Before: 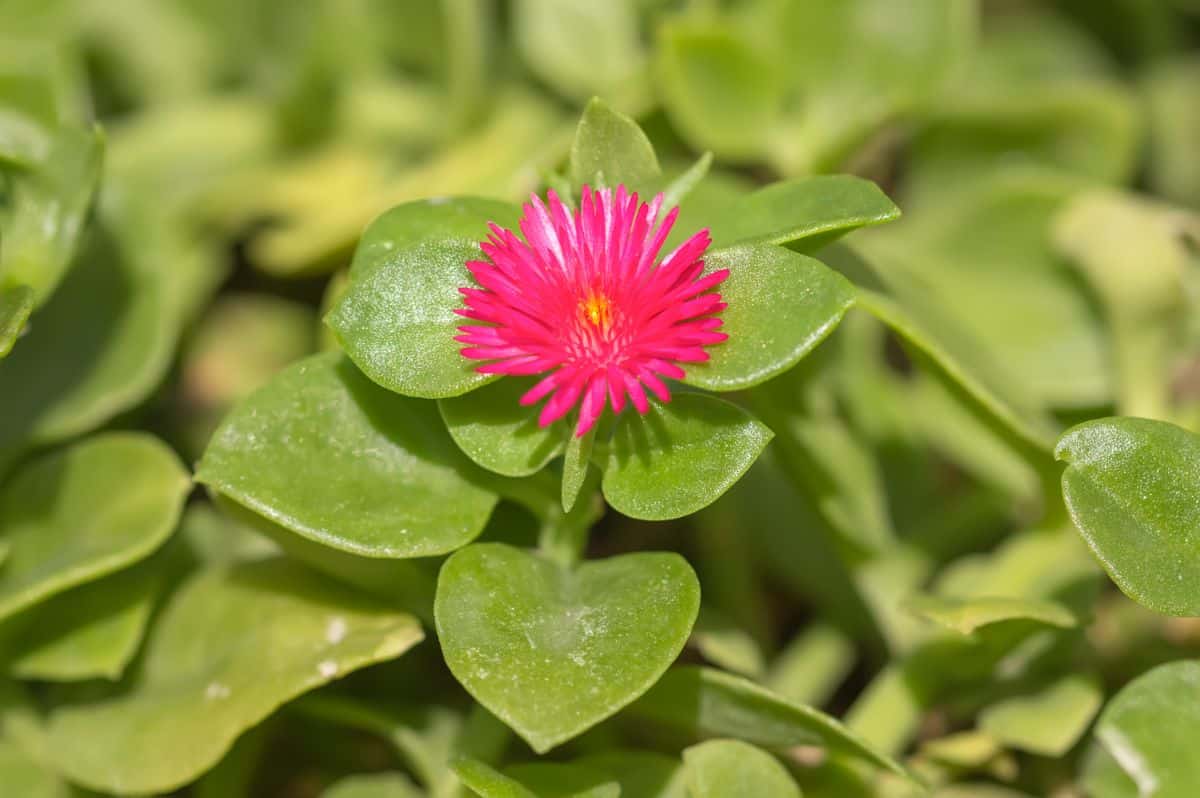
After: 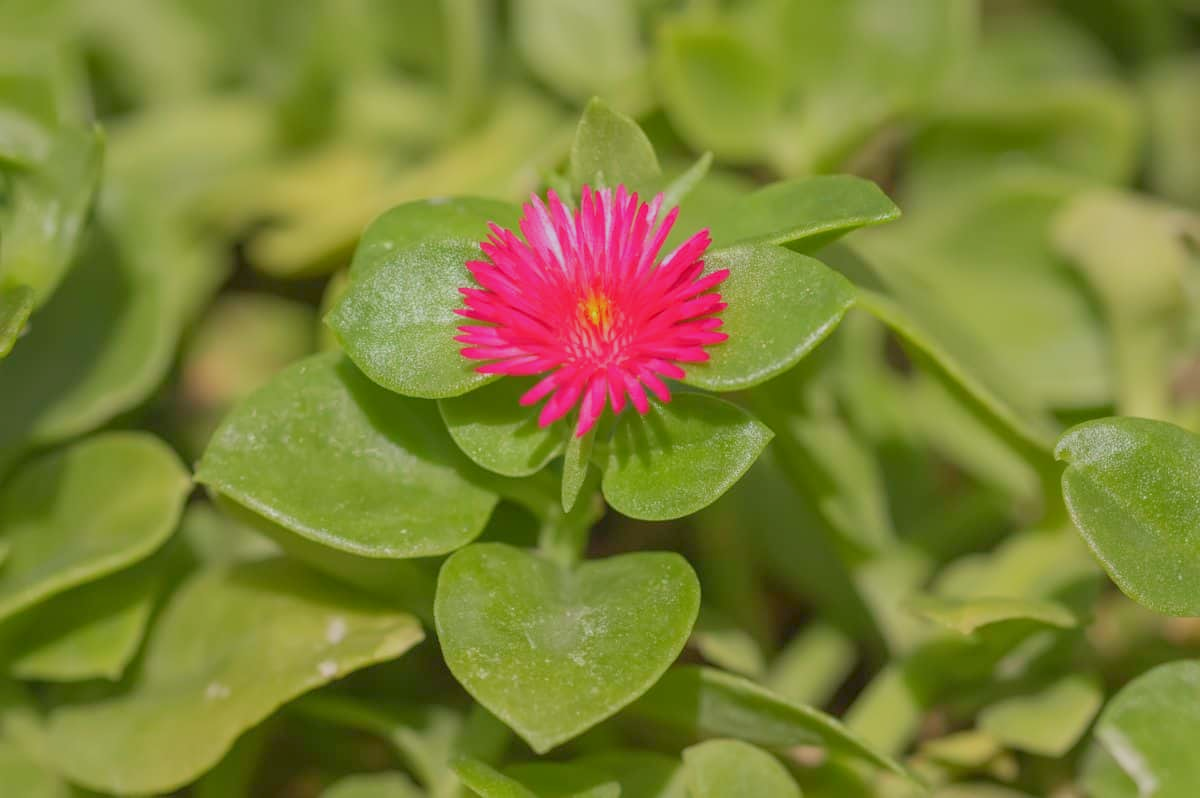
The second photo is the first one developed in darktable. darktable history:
color balance rgb: contrast -30%
local contrast: highlights 100%, shadows 100%, detail 120%, midtone range 0.2
